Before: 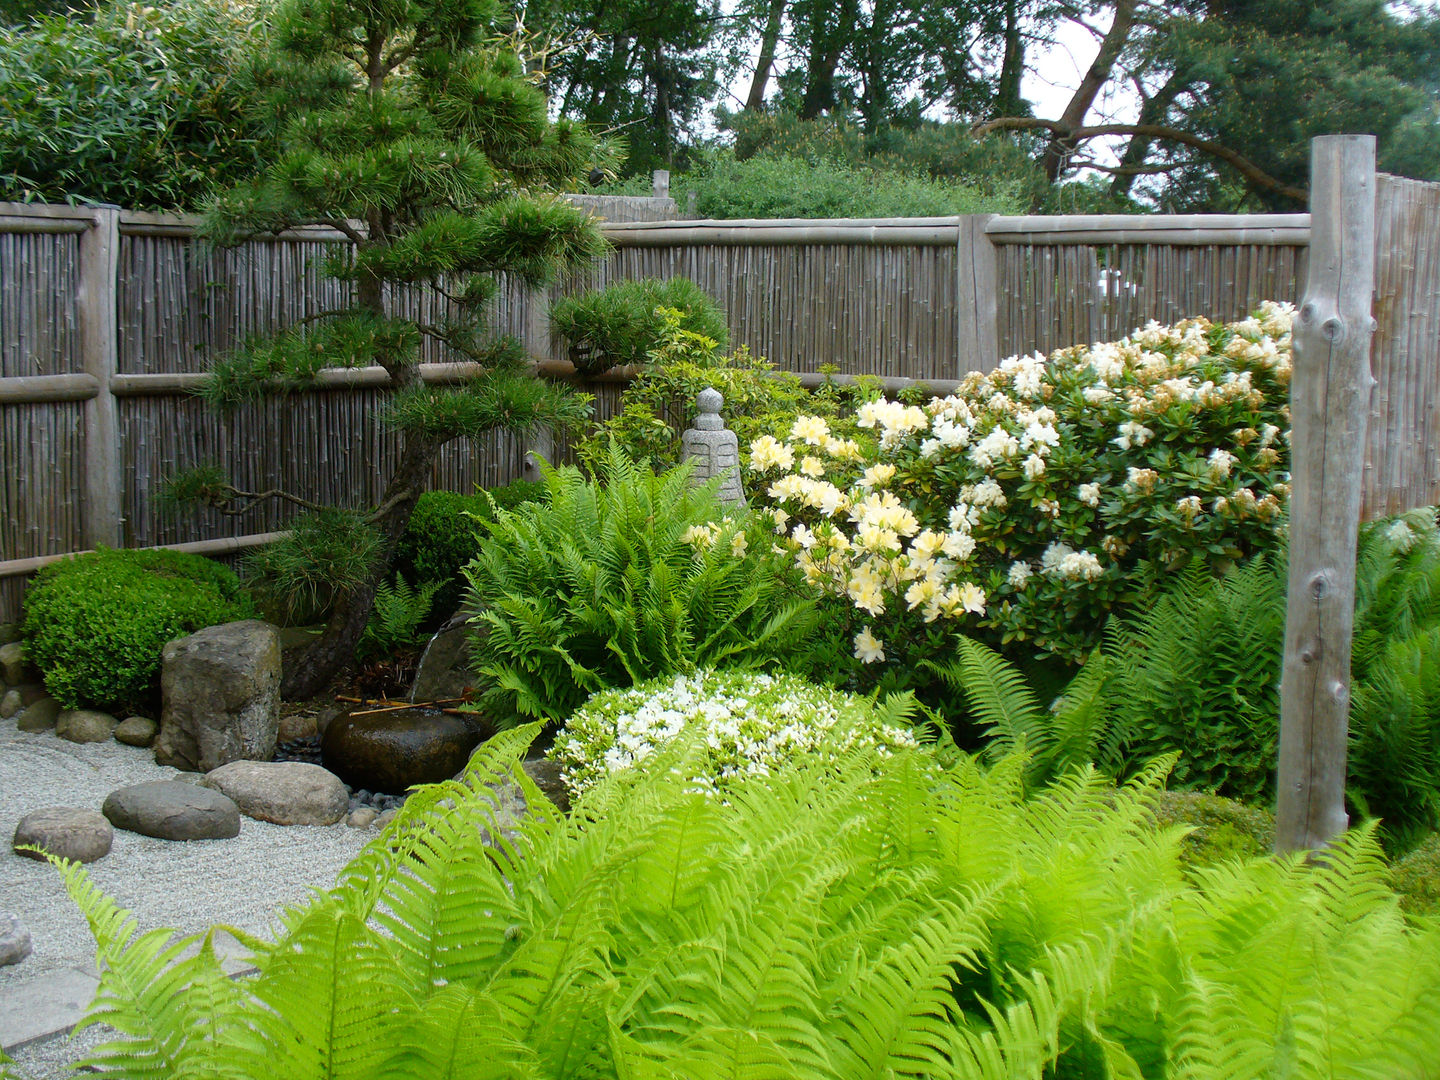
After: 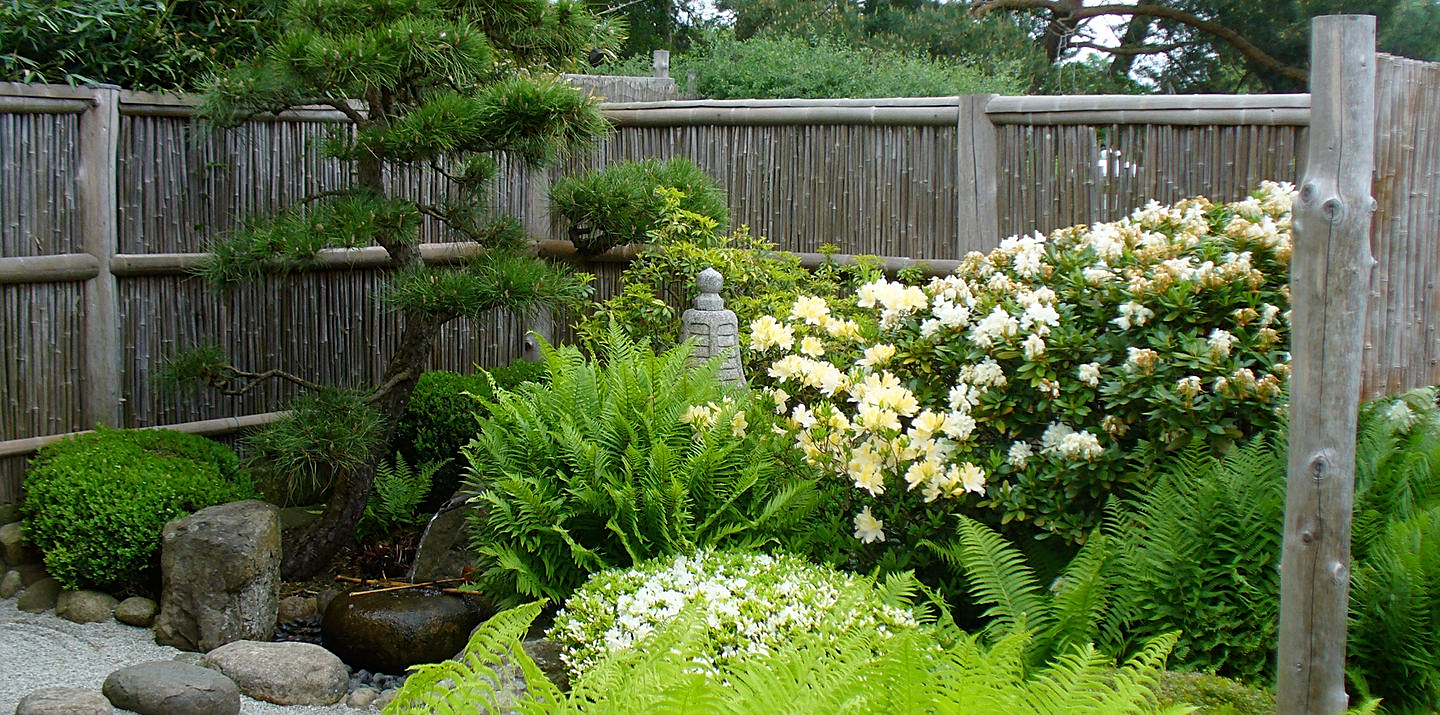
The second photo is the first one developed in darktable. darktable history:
sharpen: amount 0.493
crop: top 11.146%, bottom 22.575%
